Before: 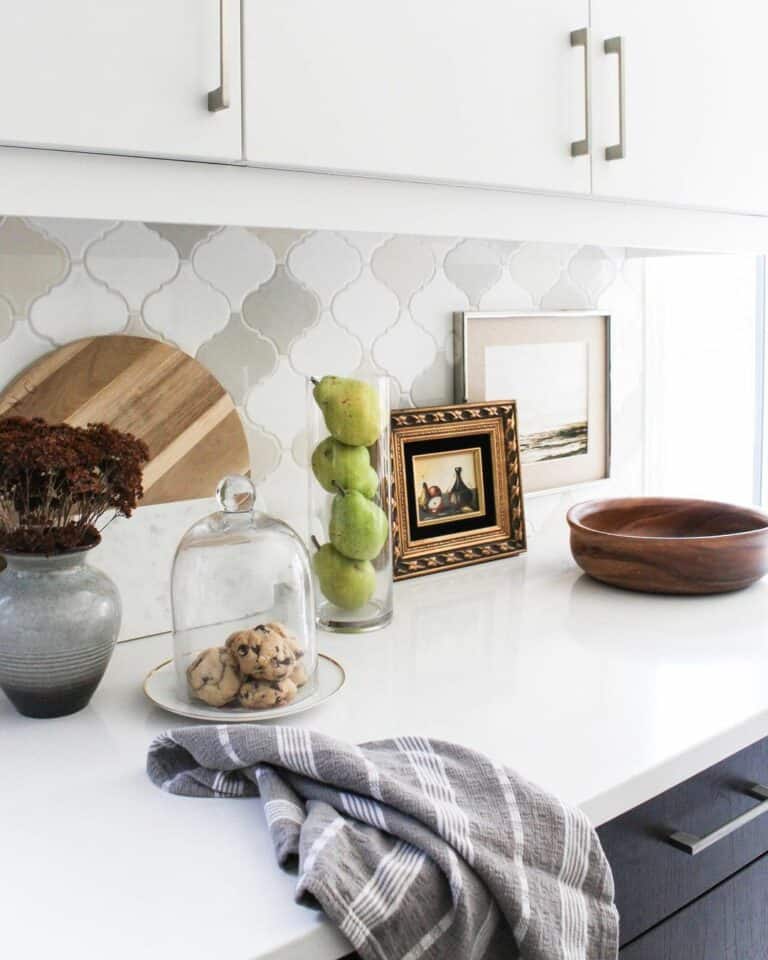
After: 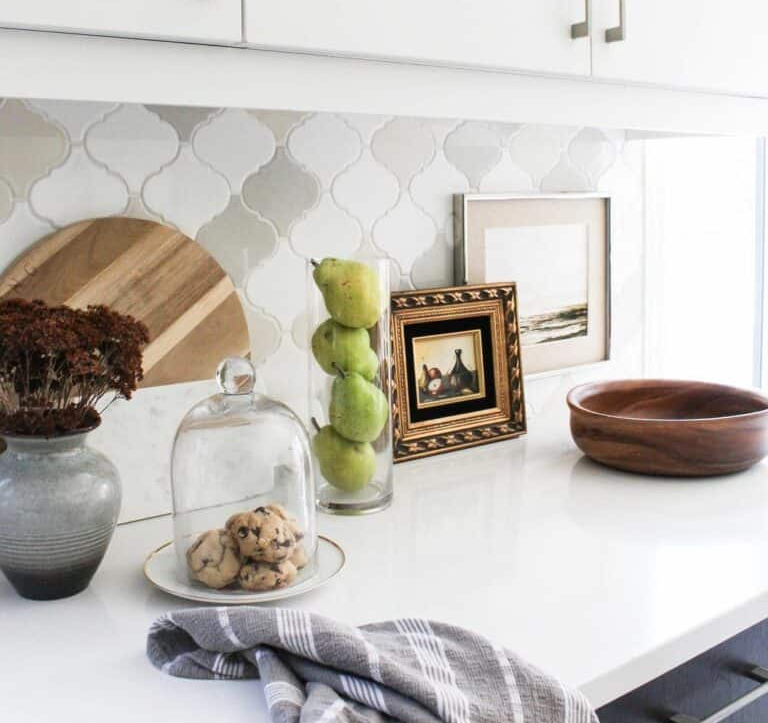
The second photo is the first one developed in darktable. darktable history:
crop and rotate: top 12.31%, bottom 12.349%
